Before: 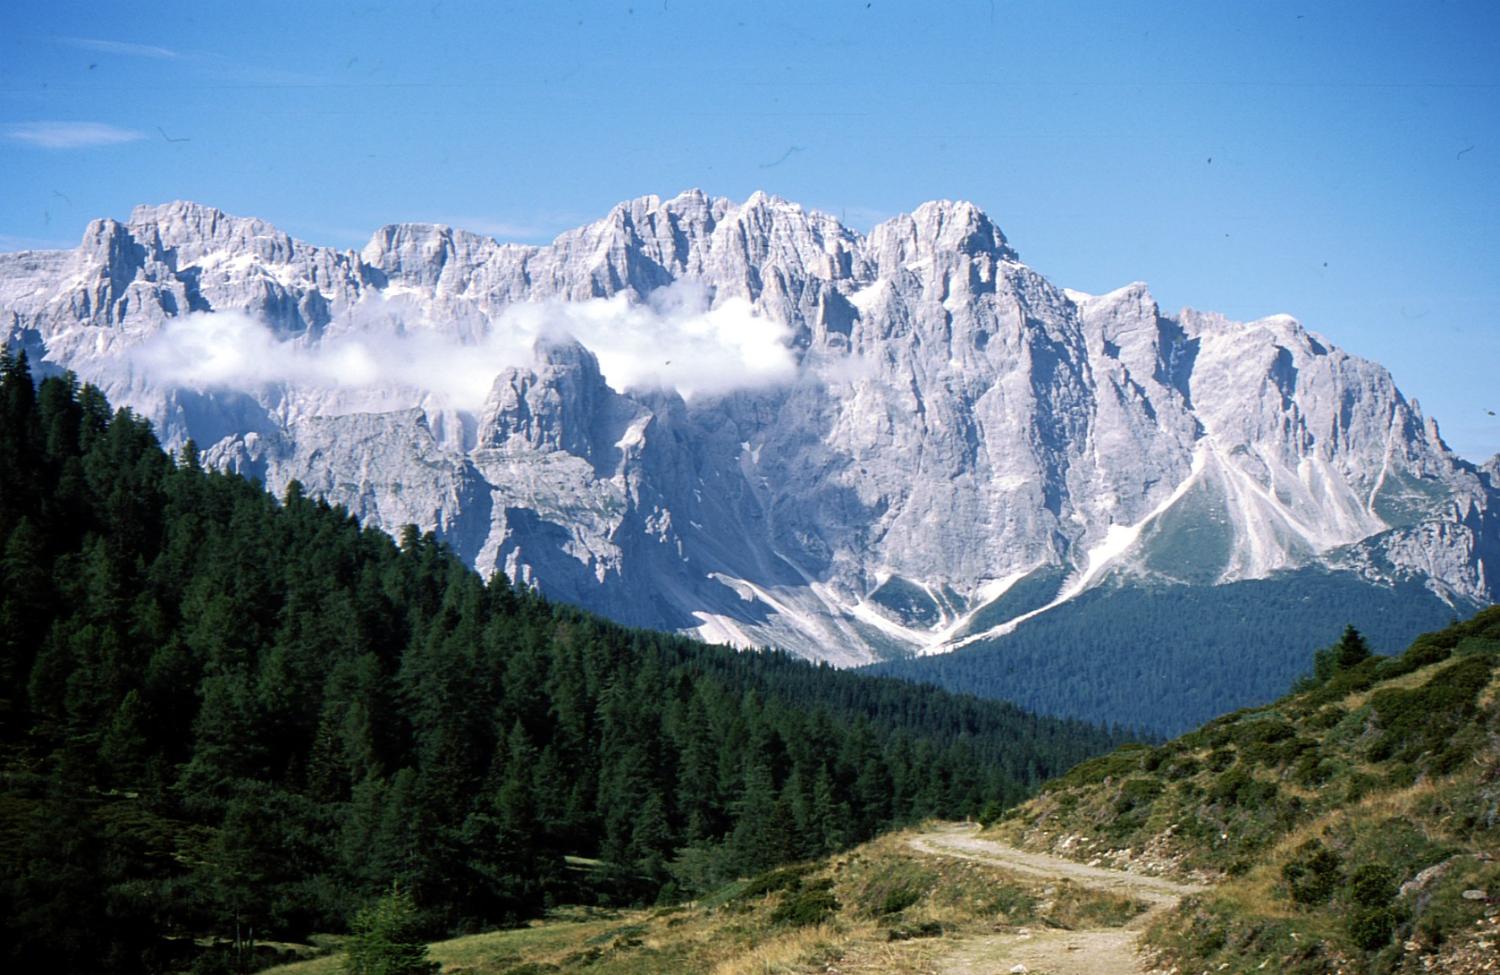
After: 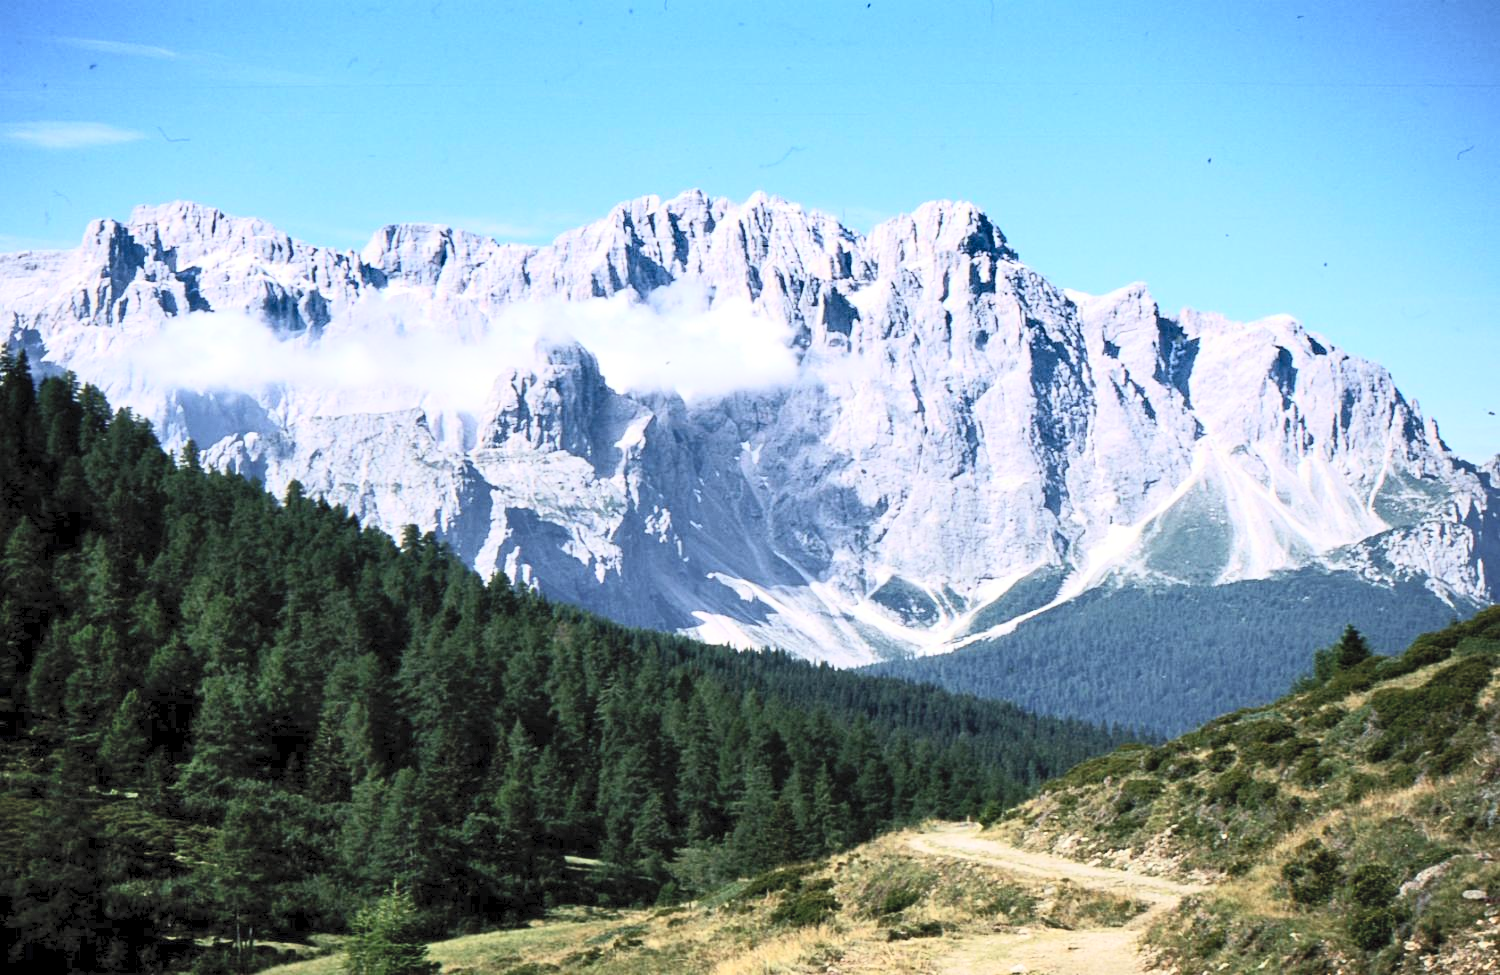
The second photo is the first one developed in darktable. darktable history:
shadows and highlights: white point adjustment 0.05, highlights color adjustment 55.9%, soften with gaussian
contrast brightness saturation: contrast 0.39, brightness 0.53
